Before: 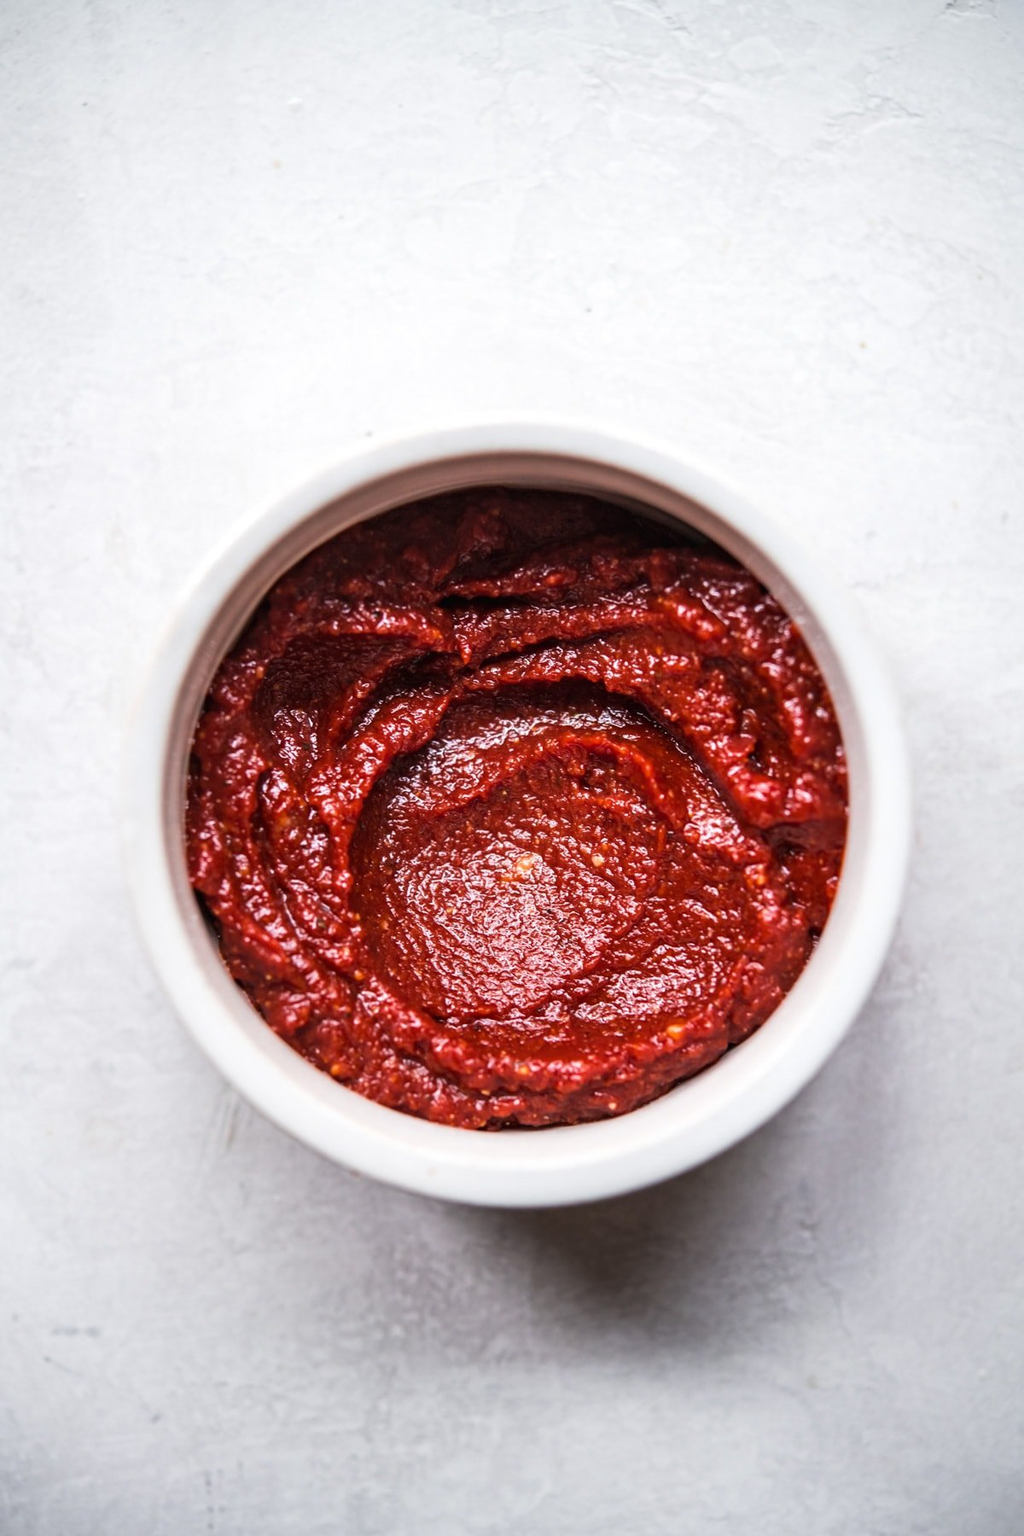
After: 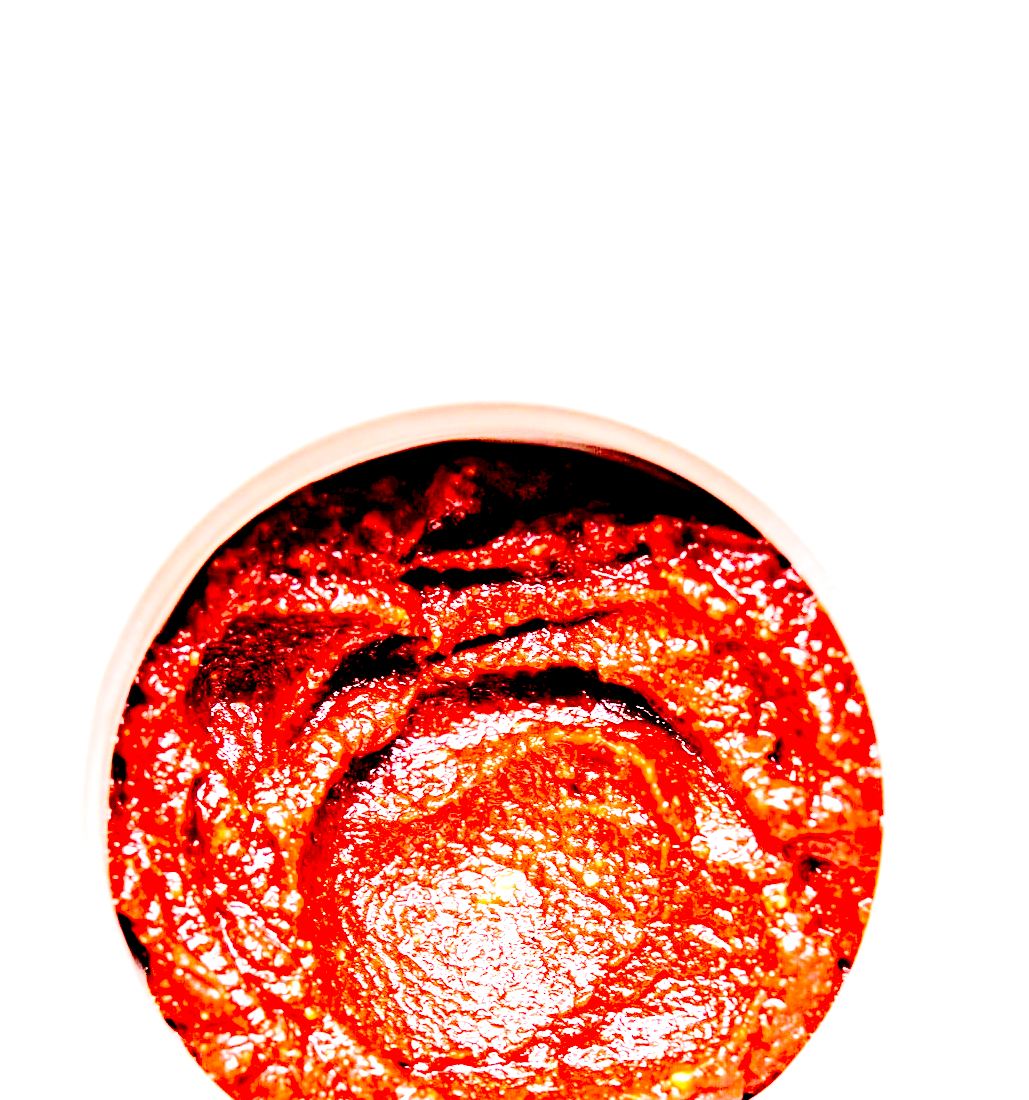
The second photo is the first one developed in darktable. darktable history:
velvia: on, module defaults
tone equalizer: -7 EV 0.145 EV, -6 EV 0.586 EV, -5 EV 1.13 EV, -4 EV 1.33 EV, -3 EV 1.13 EV, -2 EV 0.6 EV, -1 EV 0.165 EV, edges refinement/feathering 500, mask exposure compensation -1.57 EV, preserve details no
crop and rotate: left 9.236%, top 7.192%, right 4.967%, bottom 31.646%
exposure: black level correction 0.016, exposure 1.771 EV, compensate highlight preservation false
base curve: curves: ch0 [(0, 0) (0.028, 0.03) (0.121, 0.232) (0.46, 0.748) (0.859, 0.968) (1, 1)], preserve colors none
